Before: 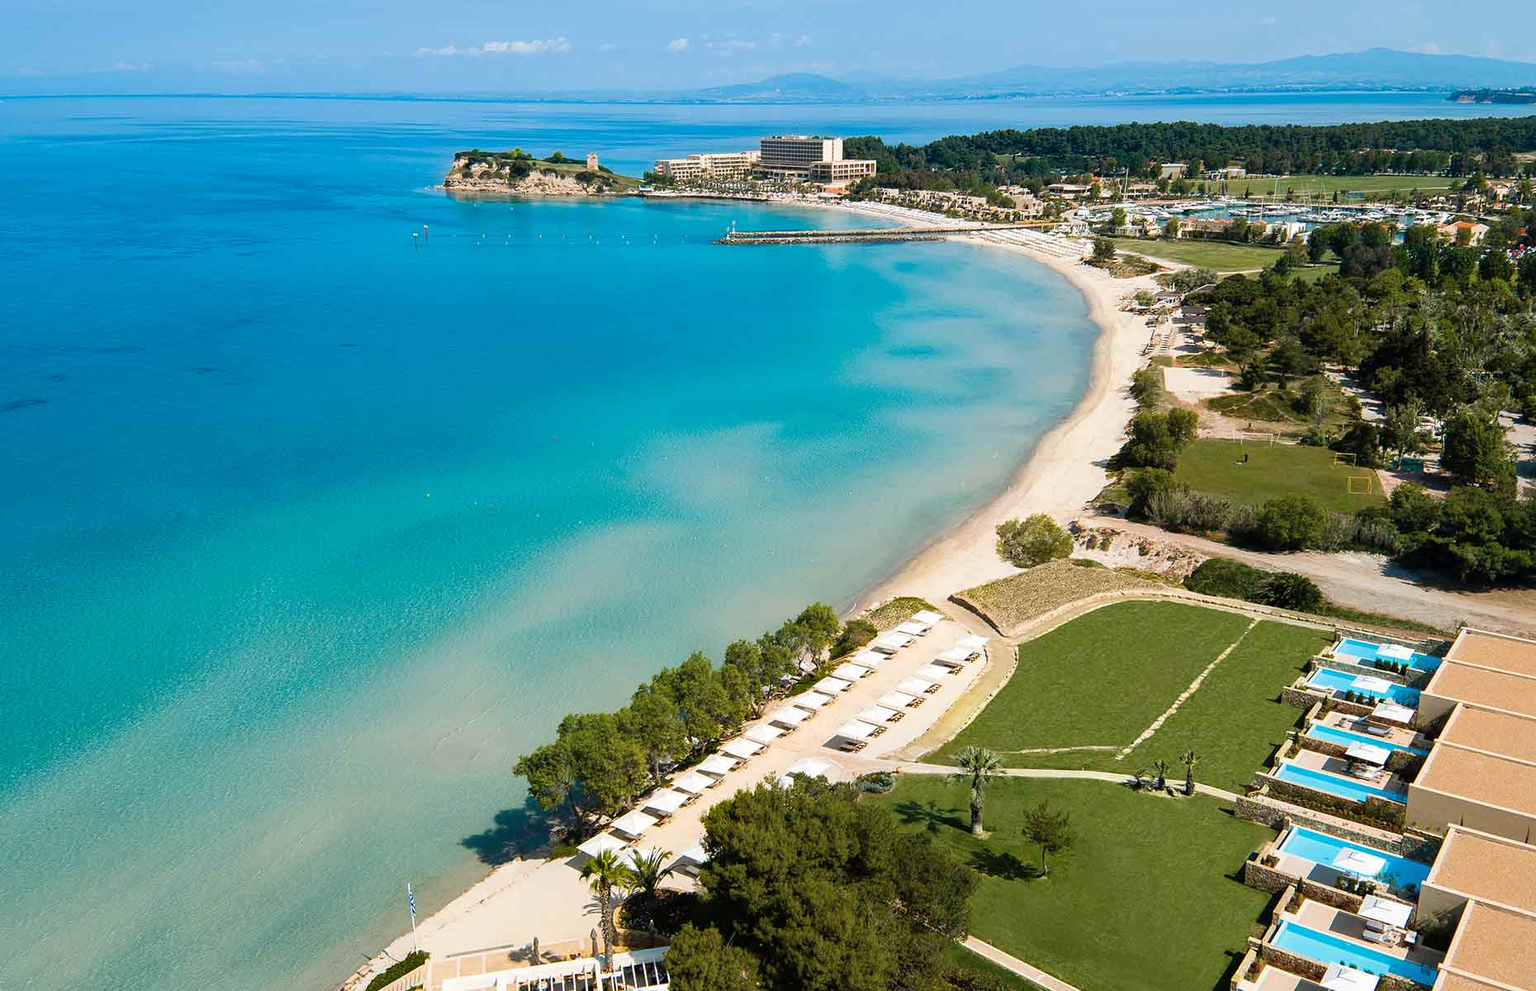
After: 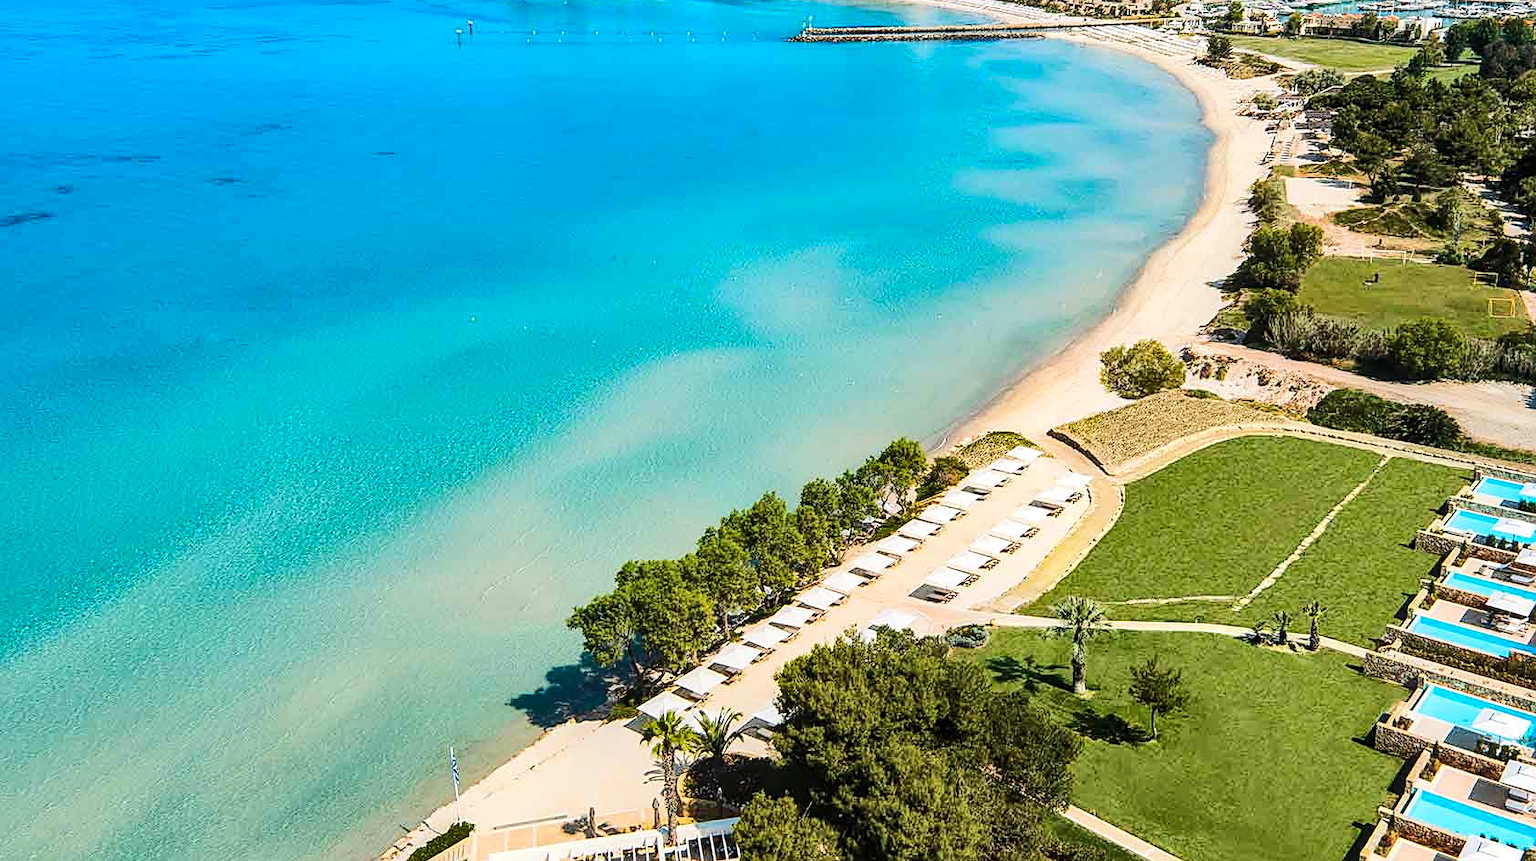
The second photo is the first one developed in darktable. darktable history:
rgb curve: curves: ch0 [(0, 0) (0.284, 0.292) (0.505, 0.644) (1, 1)]; ch1 [(0, 0) (0.284, 0.292) (0.505, 0.644) (1, 1)]; ch2 [(0, 0) (0.284, 0.292) (0.505, 0.644) (1, 1)], compensate middle gray true
sharpen: on, module defaults
crop: top 20.916%, right 9.437%, bottom 0.316%
contrast brightness saturation: contrast 0.1, brightness 0.03, saturation 0.09
local contrast: on, module defaults
shadows and highlights: shadows 60, soften with gaussian
